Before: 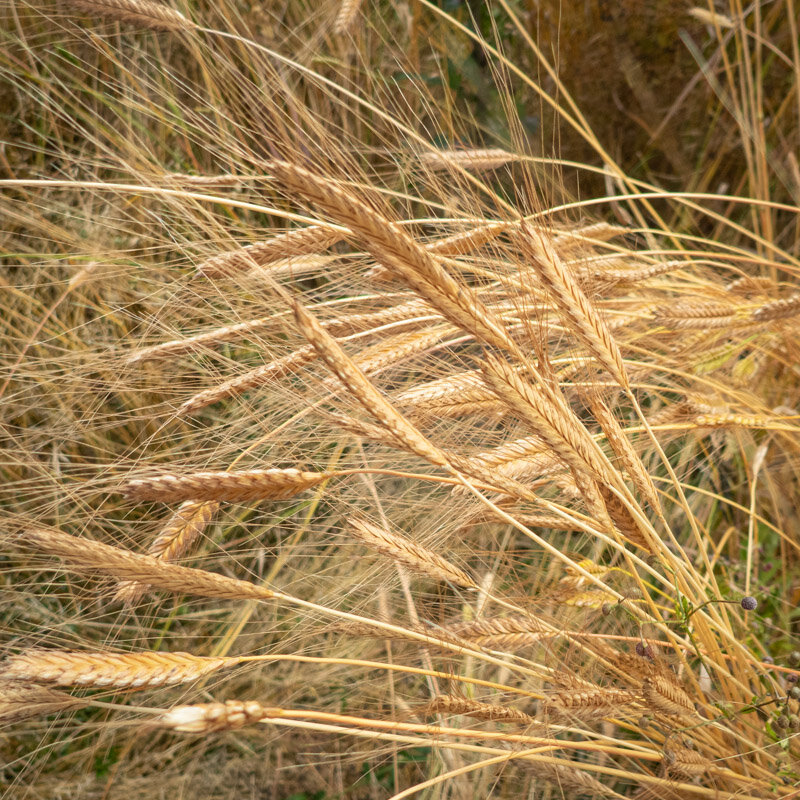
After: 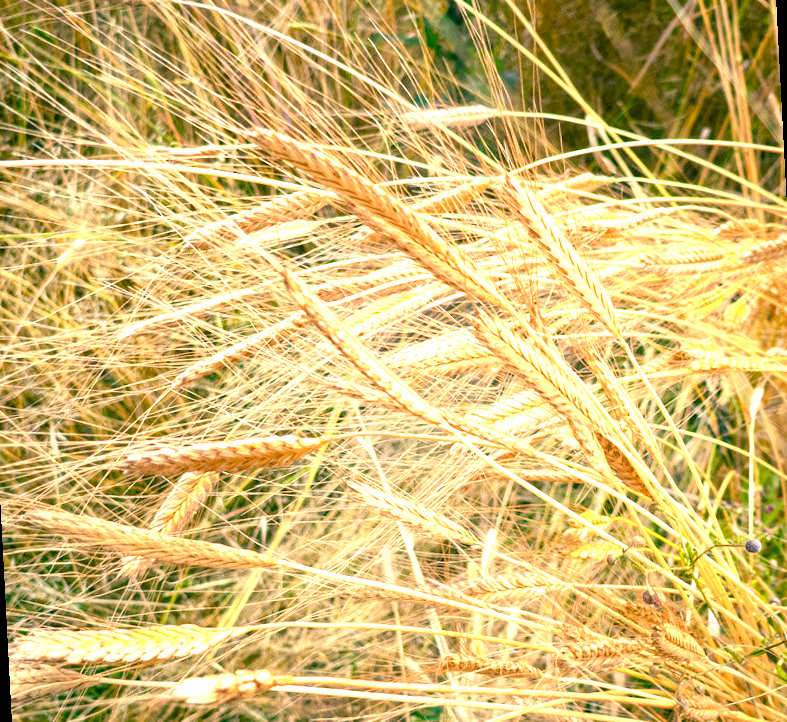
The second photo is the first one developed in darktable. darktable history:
white balance: red 0.976, blue 1.04
color balance rgb: shadows lift › luminance -28.76%, shadows lift › chroma 10%, shadows lift › hue 230°, power › chroma 0.5%, power › hue 215°, highlights gain › luminance 7.14%, highlights gain › chroma 1%, highlights gain › hue 50°, global offset › luminance -0.29%, global offset › hue 260°, perceptual saturation grading › global saturation 20%, perceptual saturation grading › highlights -13.92%, perceptual saturation grading › shadows 50%
exposure: black level correction 0, exposure 1.2 EV, compensate highlight preservation false
rotate and perspective: rotation -3°, crop left 0.031, crop right 0.968, crop top 0.07, crop bottom 0.93
color correction: highlights a* 0.003, highlights b* -0.283
